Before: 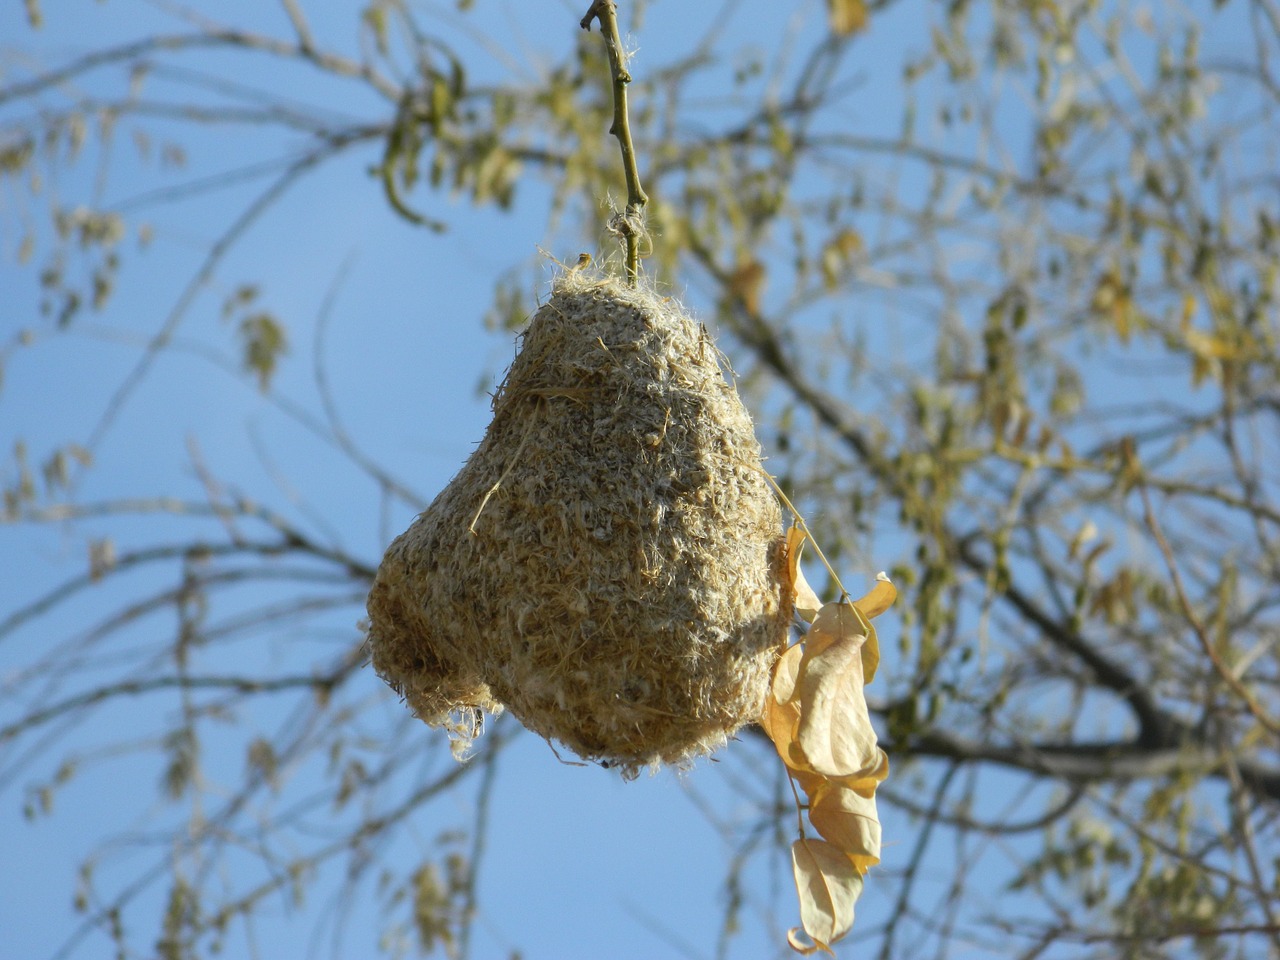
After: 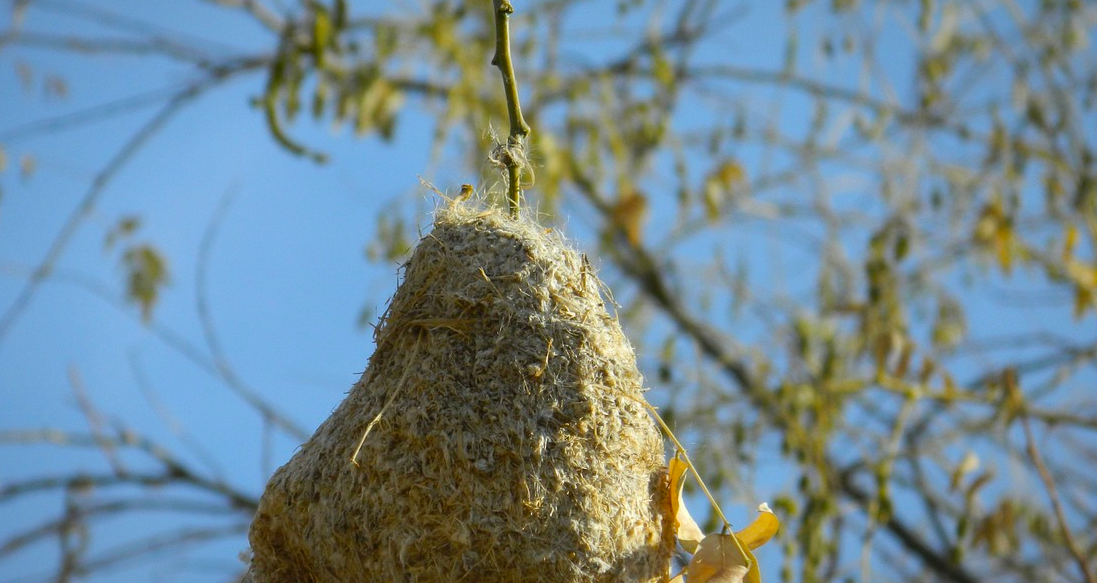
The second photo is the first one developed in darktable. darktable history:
vignetting: fall-off radius 69.24%, brightness -0.311, saturation -0.045, automatic ratio true
color balance rgb: perceptual saturation grading › global saturation 25.563%, global vibrance 10.018%
crop and rotate: left 9.229%, top 7.28%, right 5.045%, bottom 31.964%
